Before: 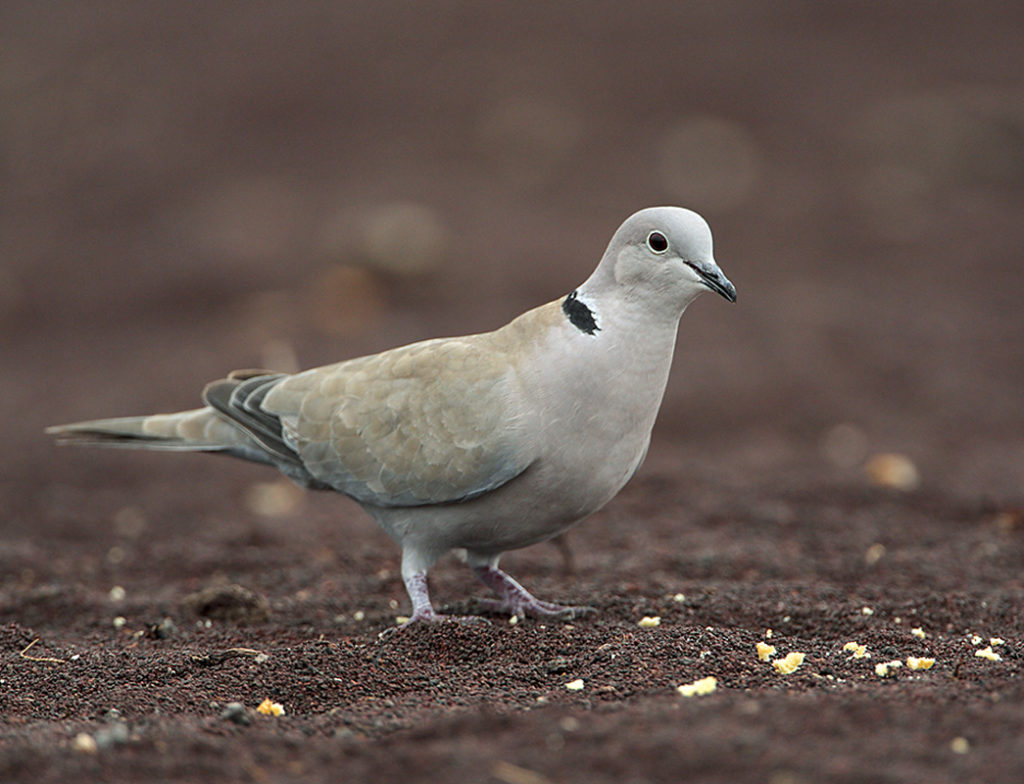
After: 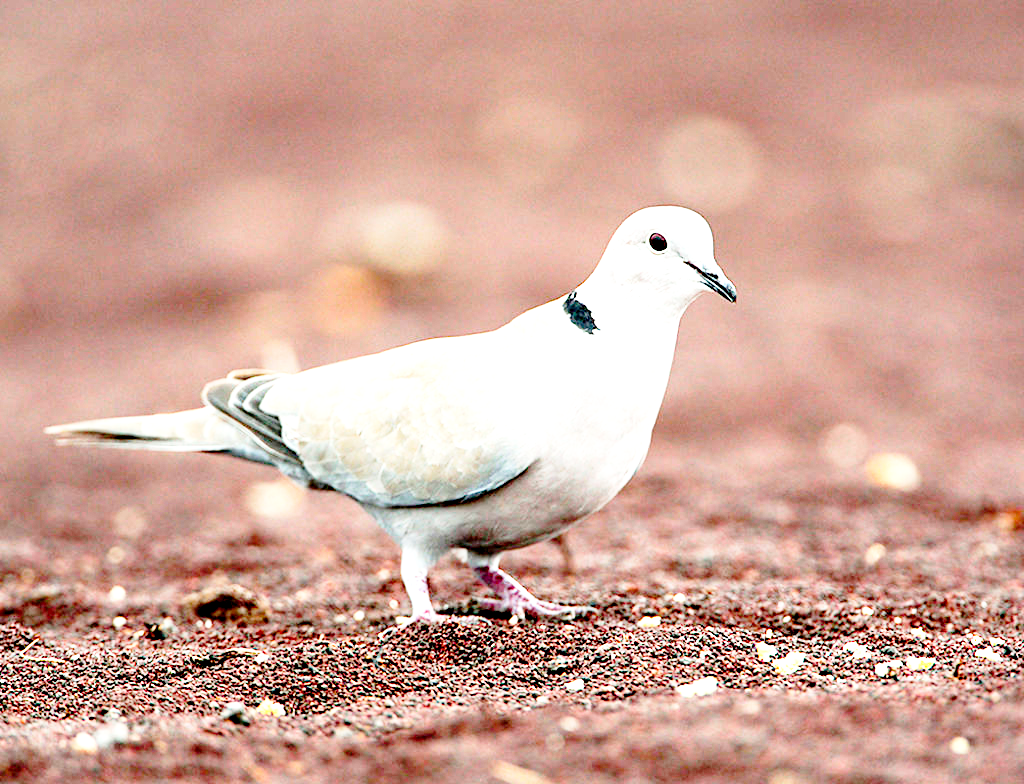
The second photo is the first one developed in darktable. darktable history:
base curve: curves: ch0 [(0, 0) (0.028, 0.03) (0.121, 0.232) (0.46, 0.748) (0.859, 0.968) (1, 1)], preserve colors none
exposure: black level correction 0.016, exposure 1.798 EV, compensate highlight preservation false
